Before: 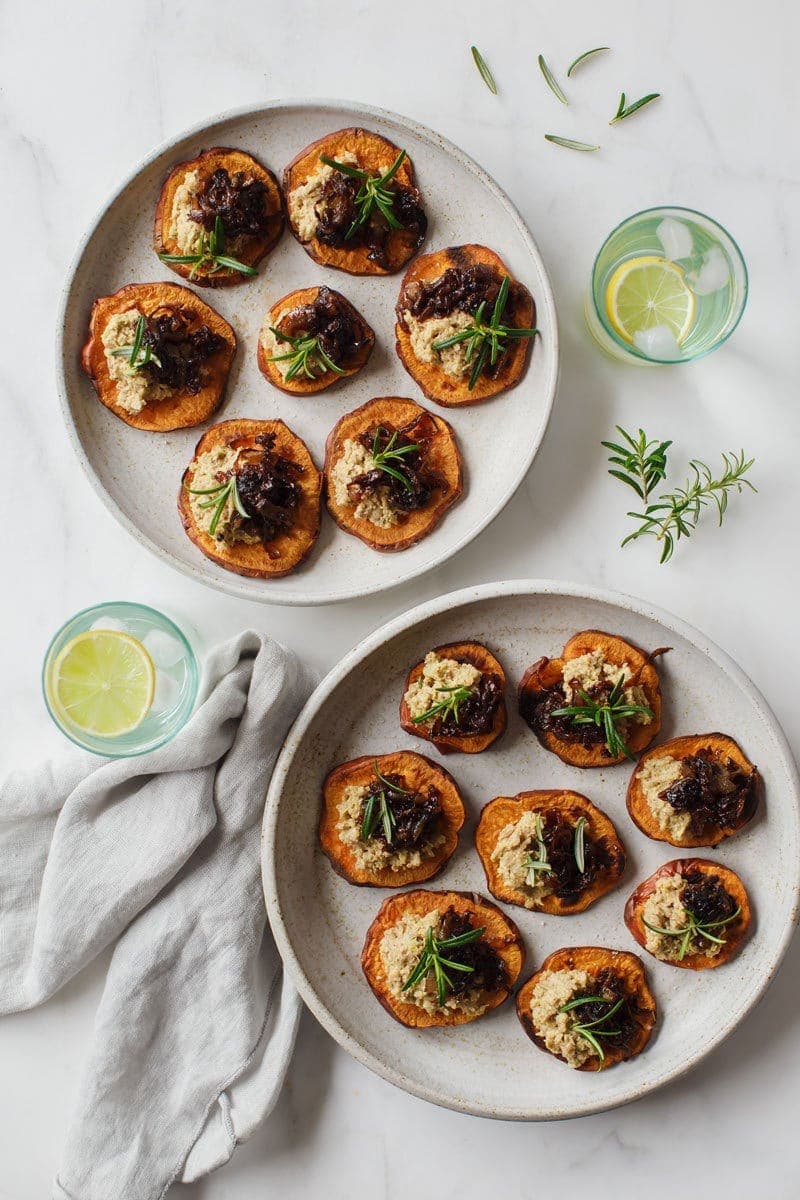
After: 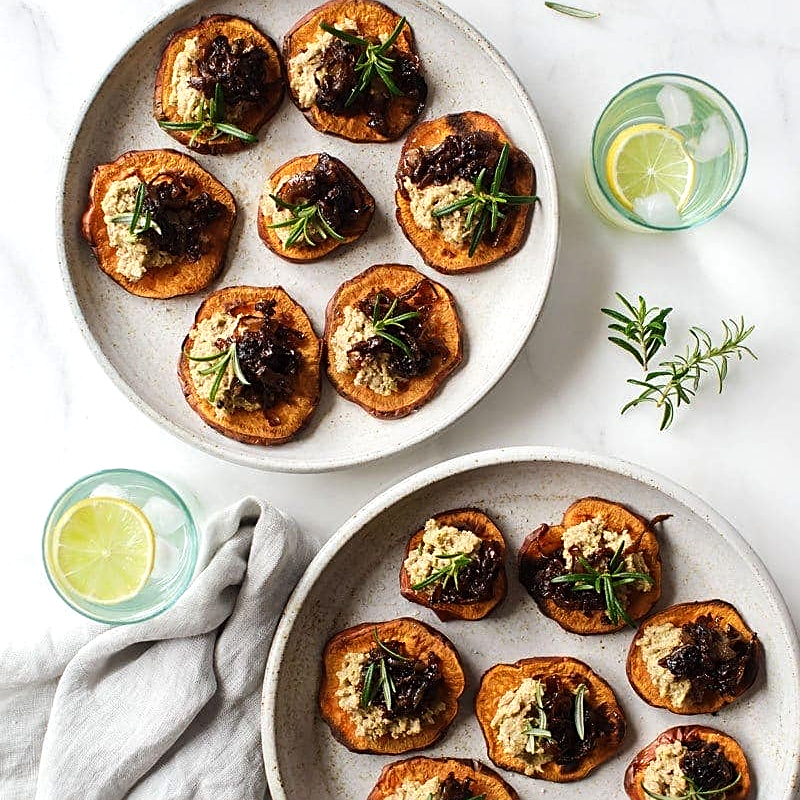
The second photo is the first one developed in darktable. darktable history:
sharpen: on, module defaults
crop: top 11.166%, bottom 22.168%
tone equalizer: -8 EV -0.417 EV, -7 EV -0.389 EV, -6 EV -0.333 EV, -5 EV -0.222 EV, -3 EV 0.222 EV, -2 EV 0.333 EV, -1 EV 0.389 EV, +0 EV 0.417 EV, edges refinement/feathering 500, mask exposure compensation -1.57 EV, preserve details no
